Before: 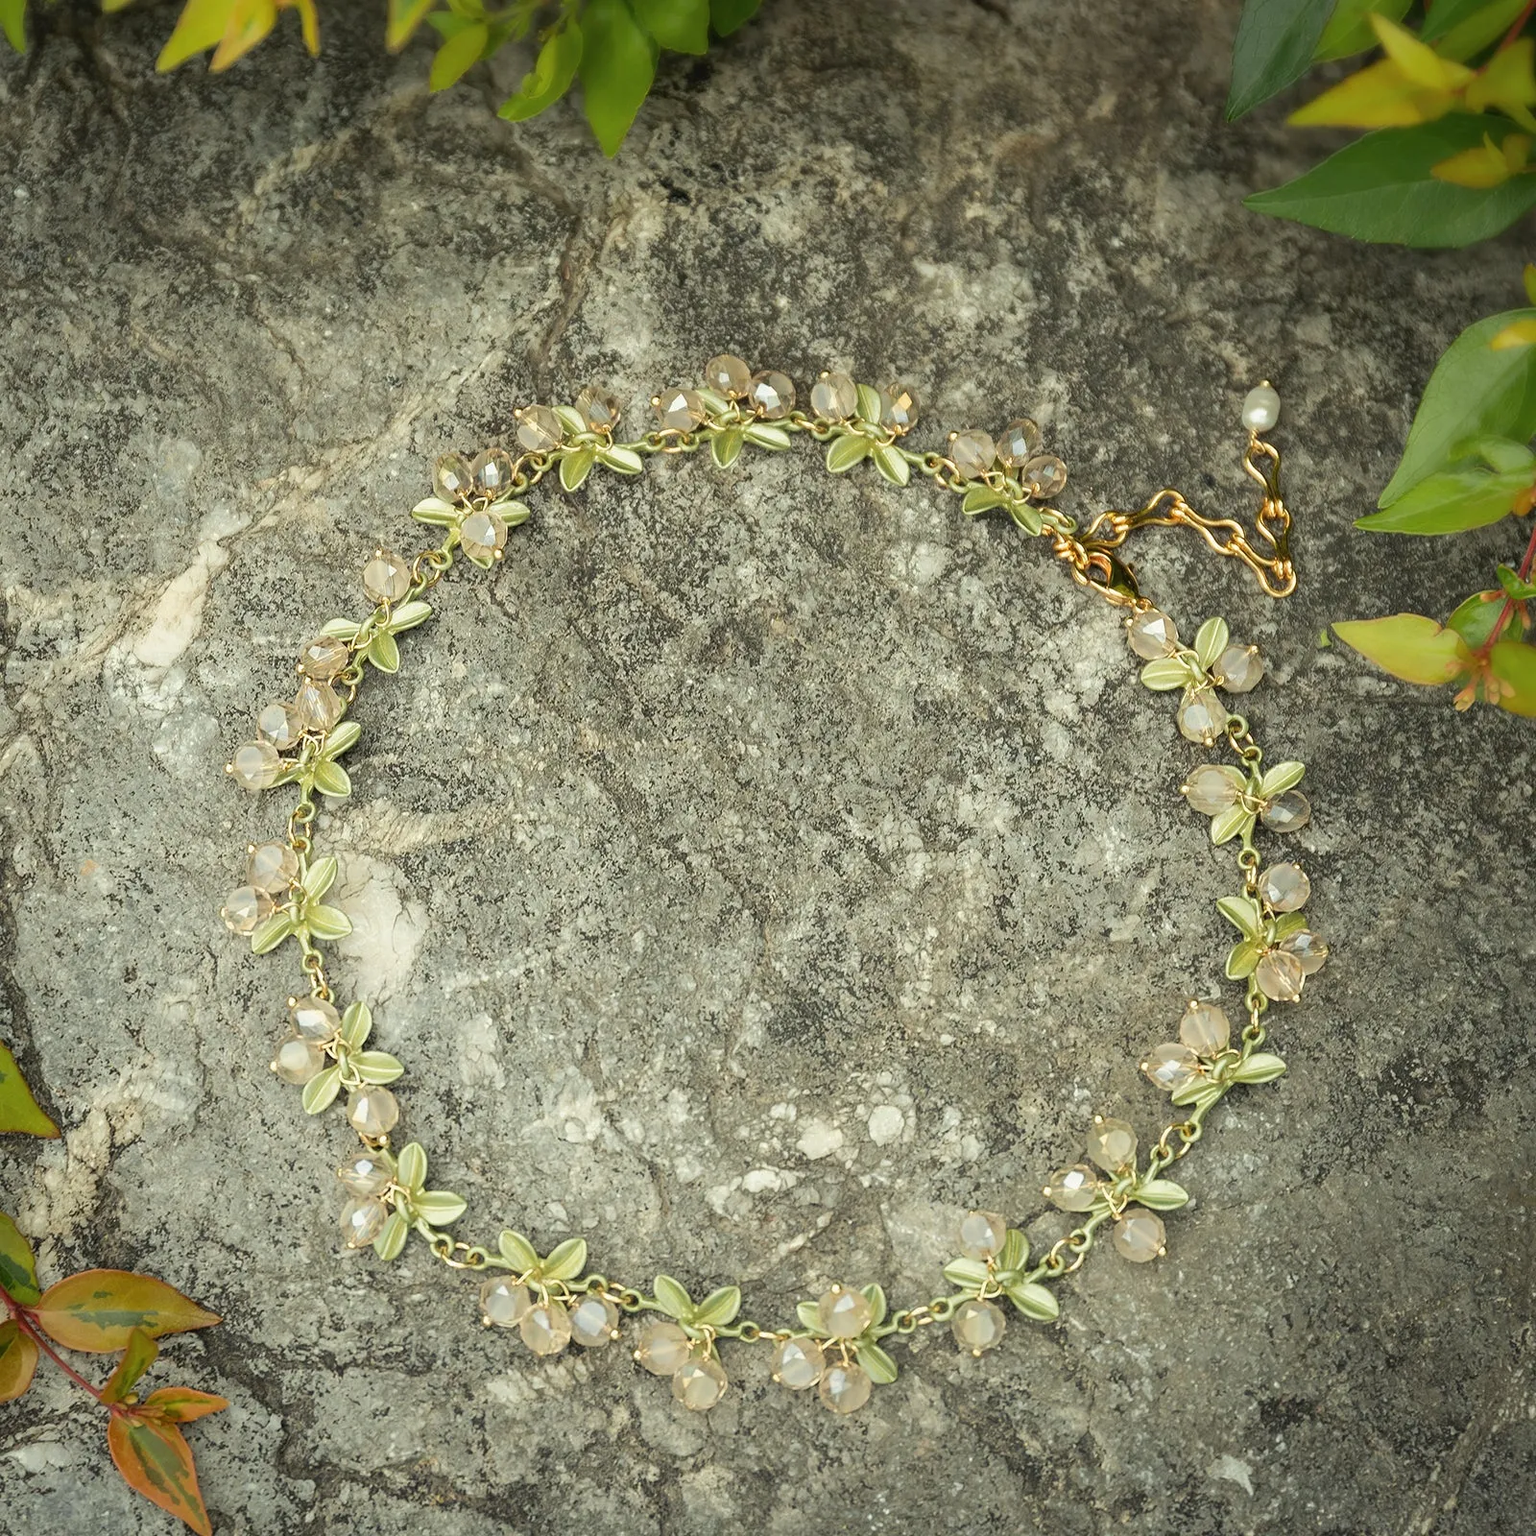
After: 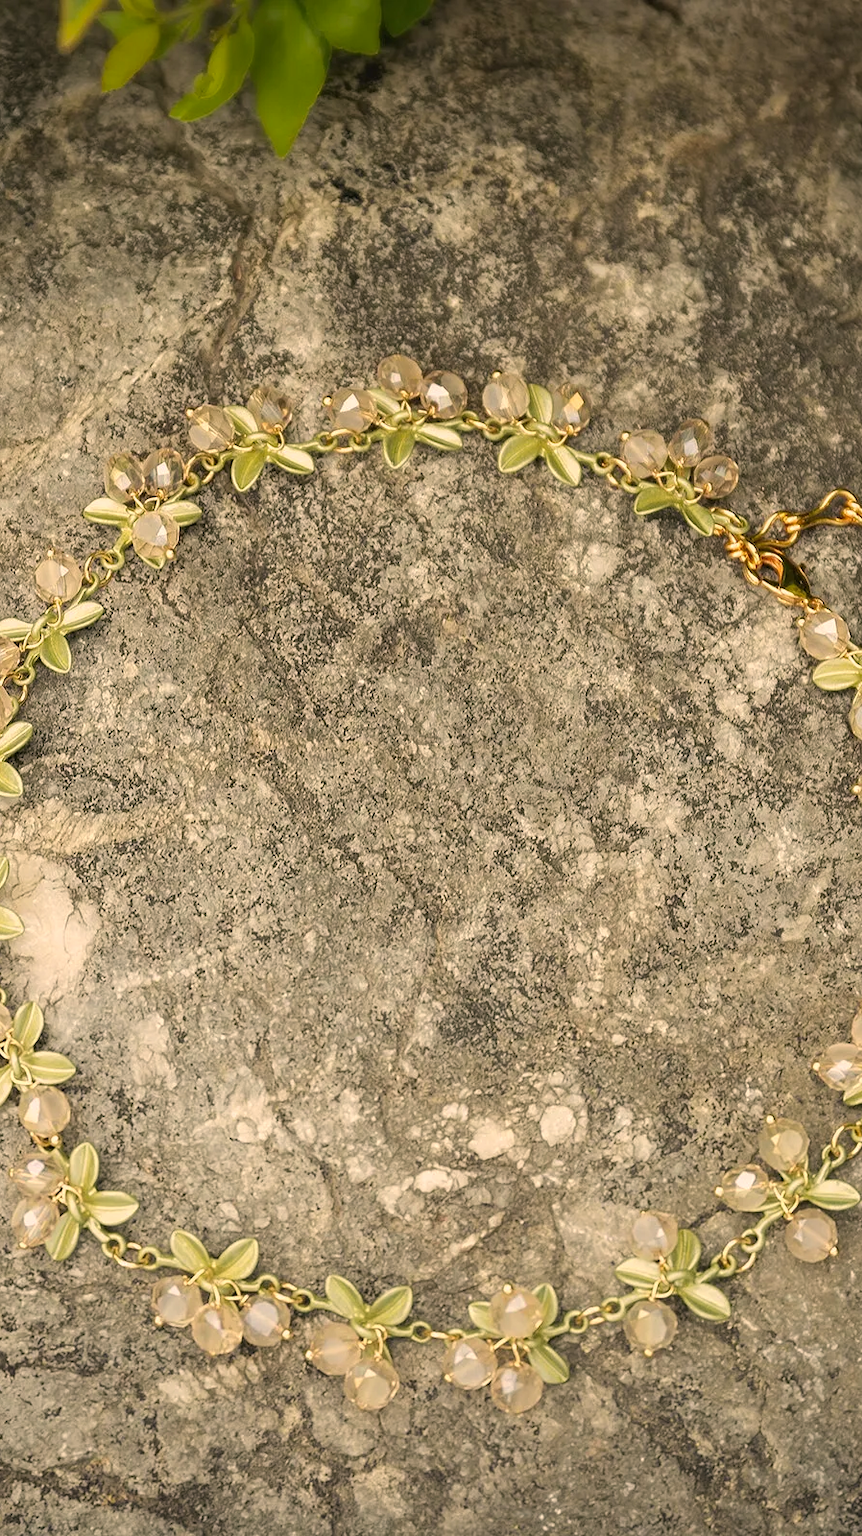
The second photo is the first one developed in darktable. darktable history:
color correction: highlights a* 11.94, highlights b* 11.82
crop: left 21.413%, right 22.409%
